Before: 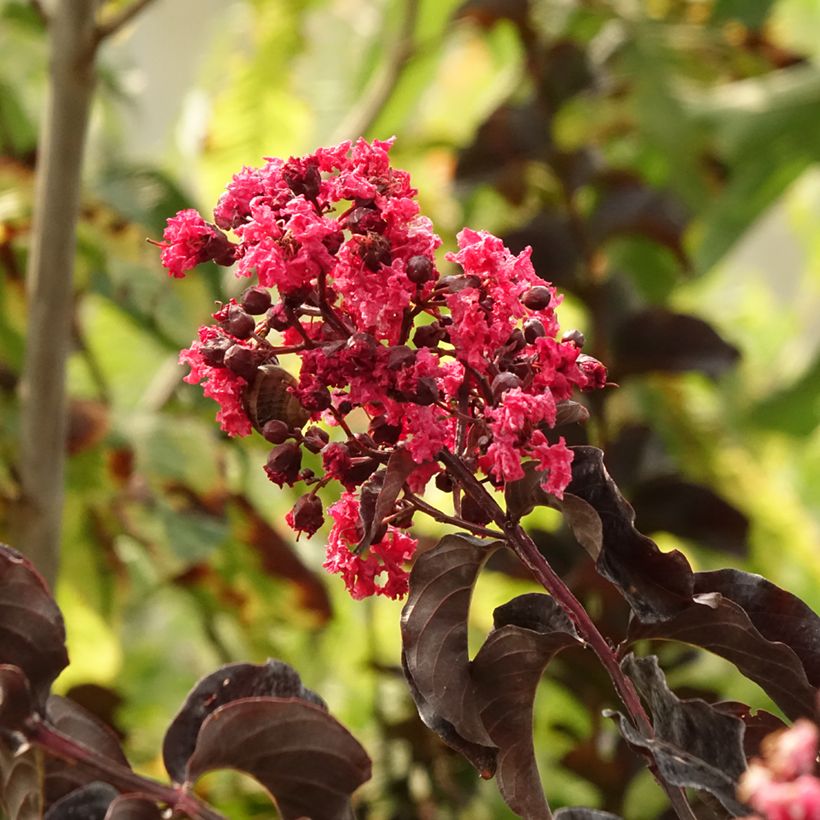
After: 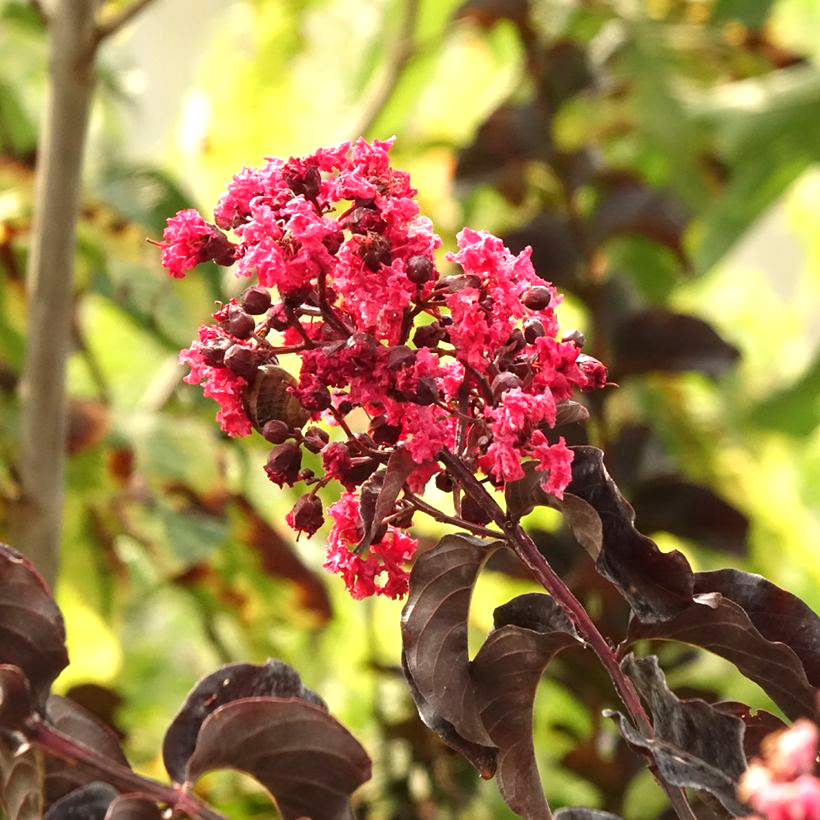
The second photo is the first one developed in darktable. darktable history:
exposure: exposure 0.61 EV, compensate highlight preservation false
